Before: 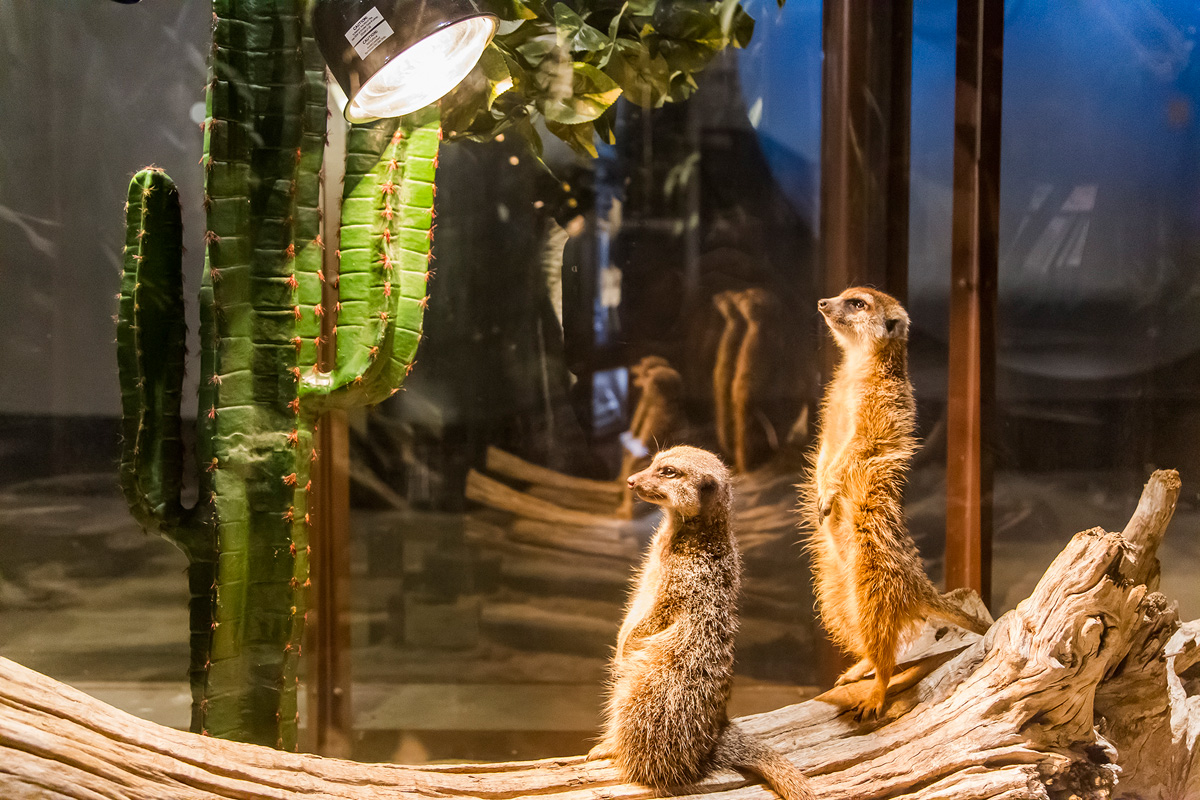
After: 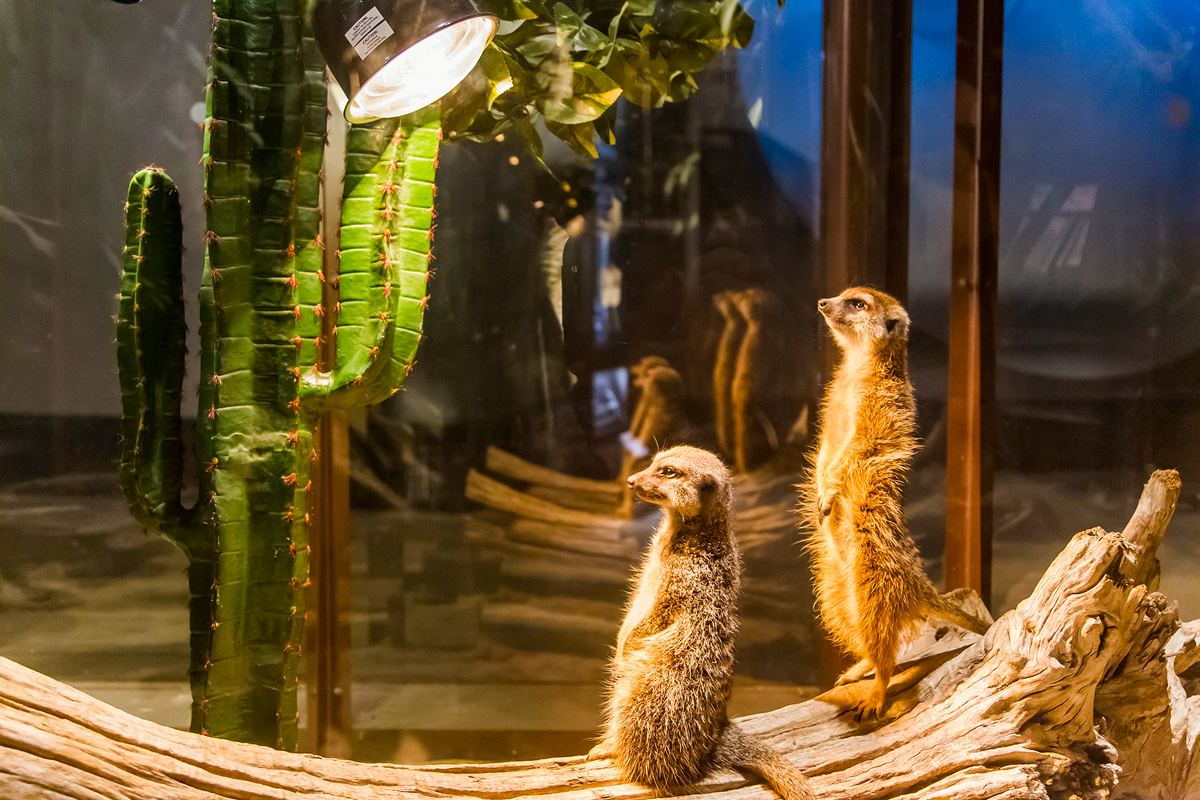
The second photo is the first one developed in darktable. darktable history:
color balance rgb: power › chroma 0.223%, power › hue 62.93°, perceptual saturation grading › global saturation 3.924%, global vibrance 30.033%
